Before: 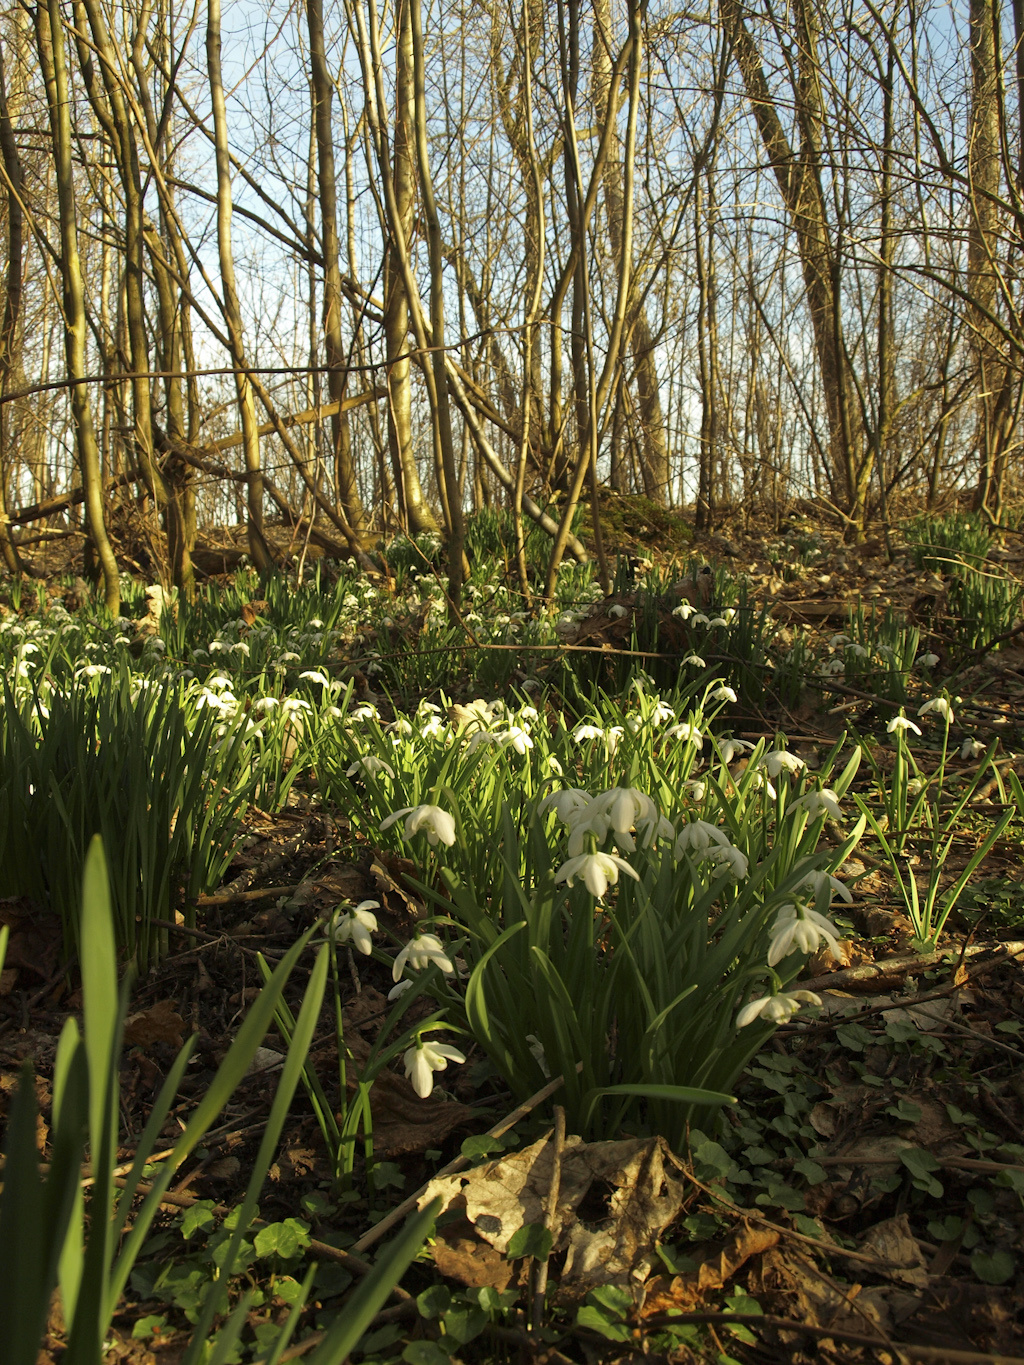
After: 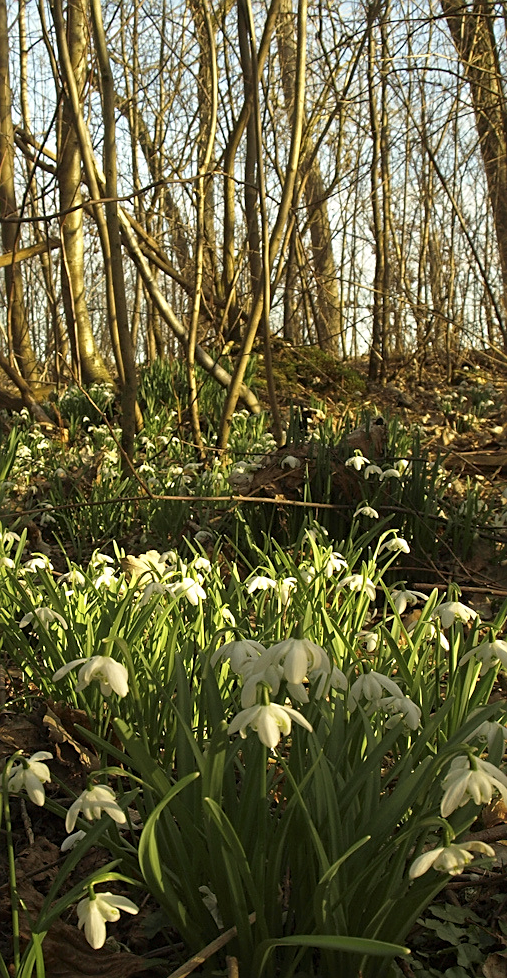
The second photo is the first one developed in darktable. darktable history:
color zones: curves: ch0 [(0.25, 0.5) (0.463, 0.627) (0.484, 0.637) (0.75, 0.5)]
color calibration: x 0.341, y 0.355, temperature 5153.08 K
crop: left 32.008%, top 10.93%, right 18.441%, bottom 17.354%
sharpen: on, module defaults
